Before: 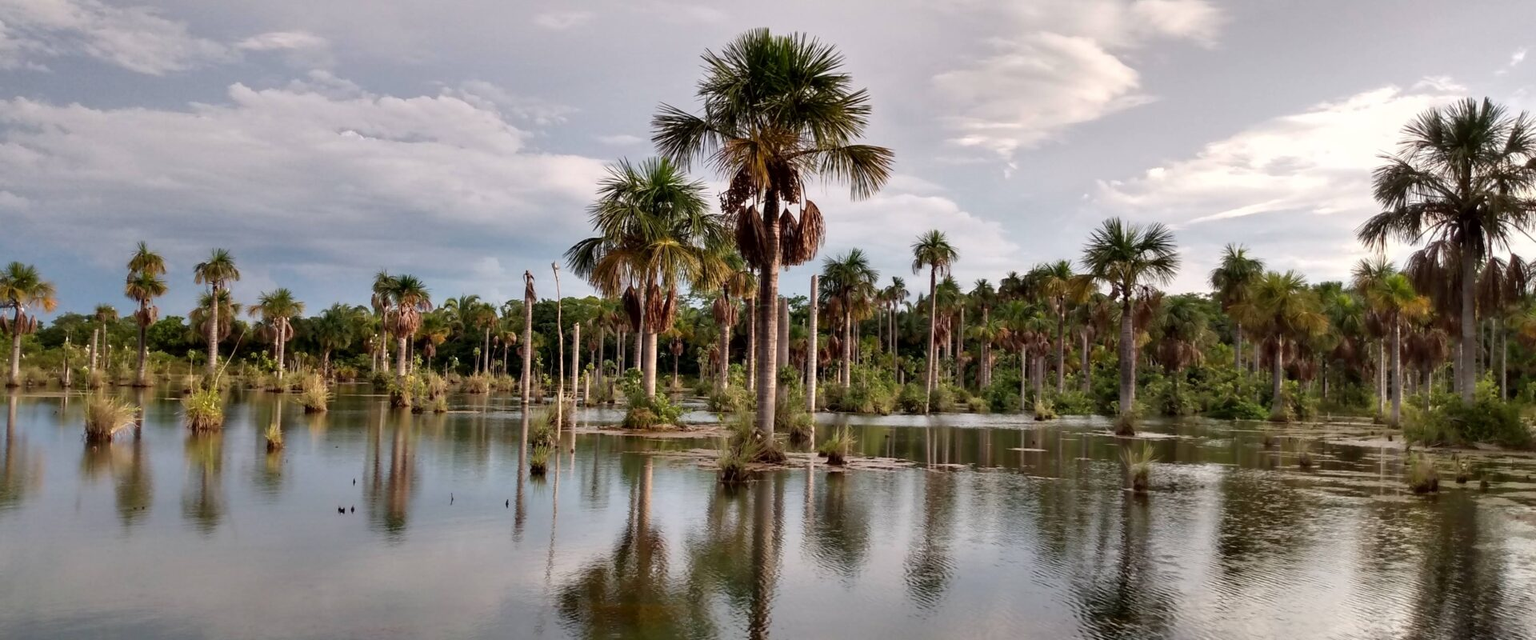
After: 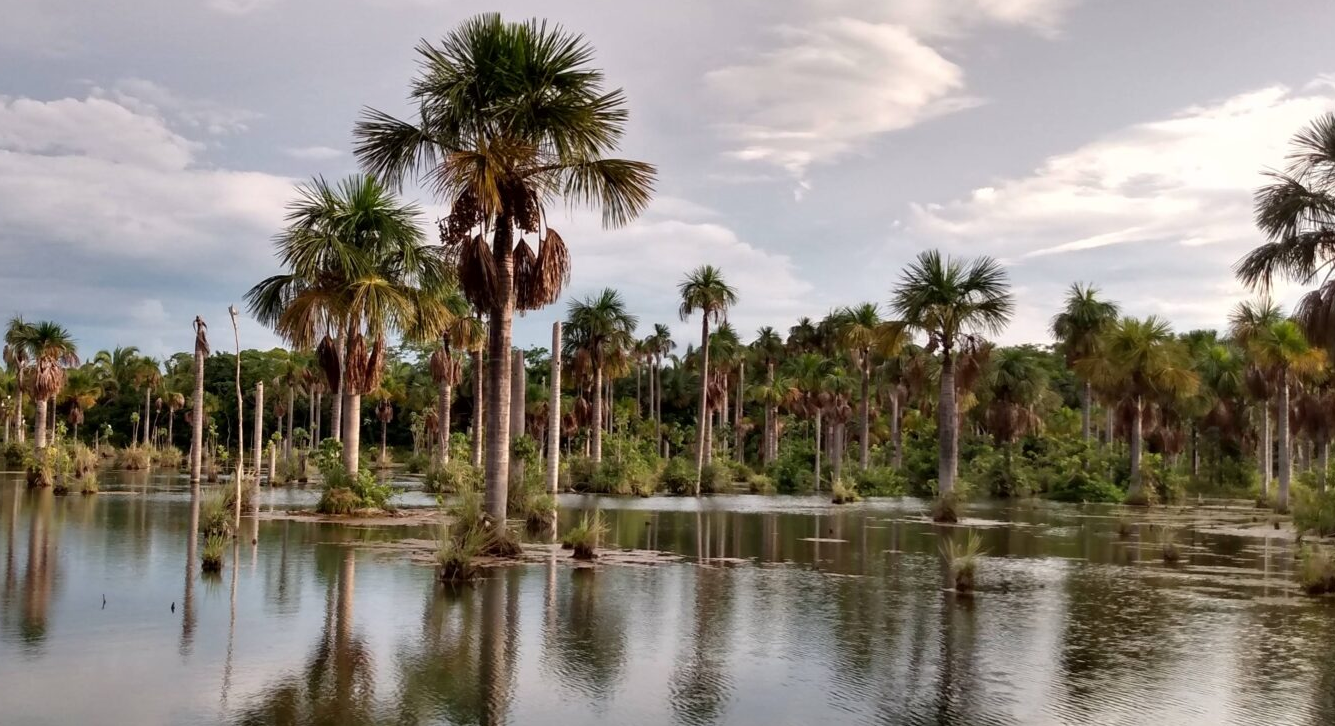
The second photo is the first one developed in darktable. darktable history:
tone equalizer: on, module defaults
crop and rotate: left 24.034%, top 2.838%, right 6.406%, bottom 6.299%
